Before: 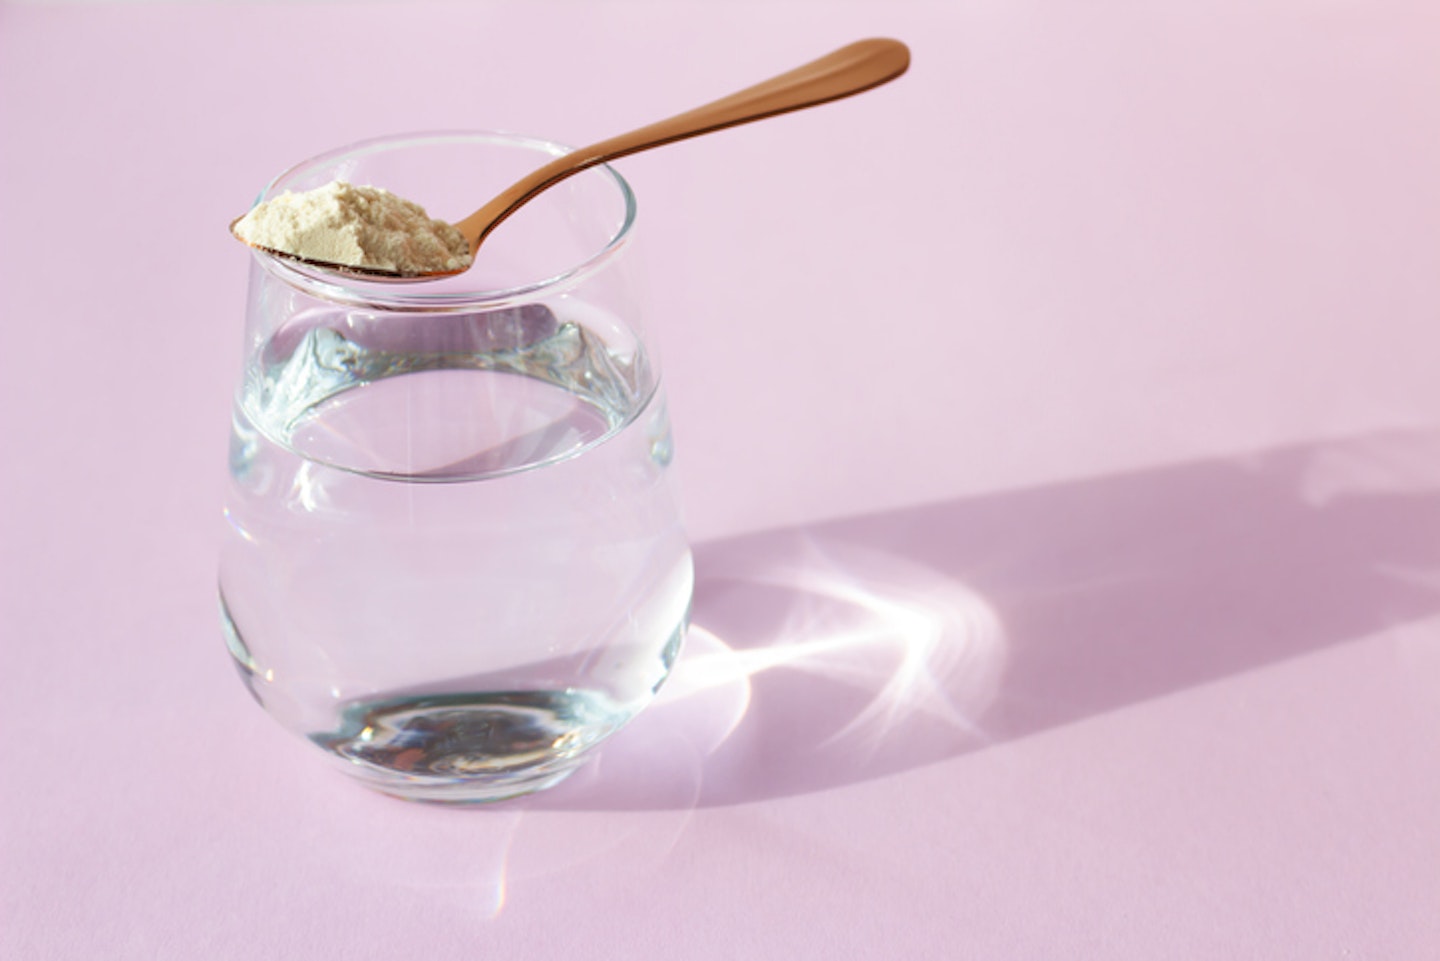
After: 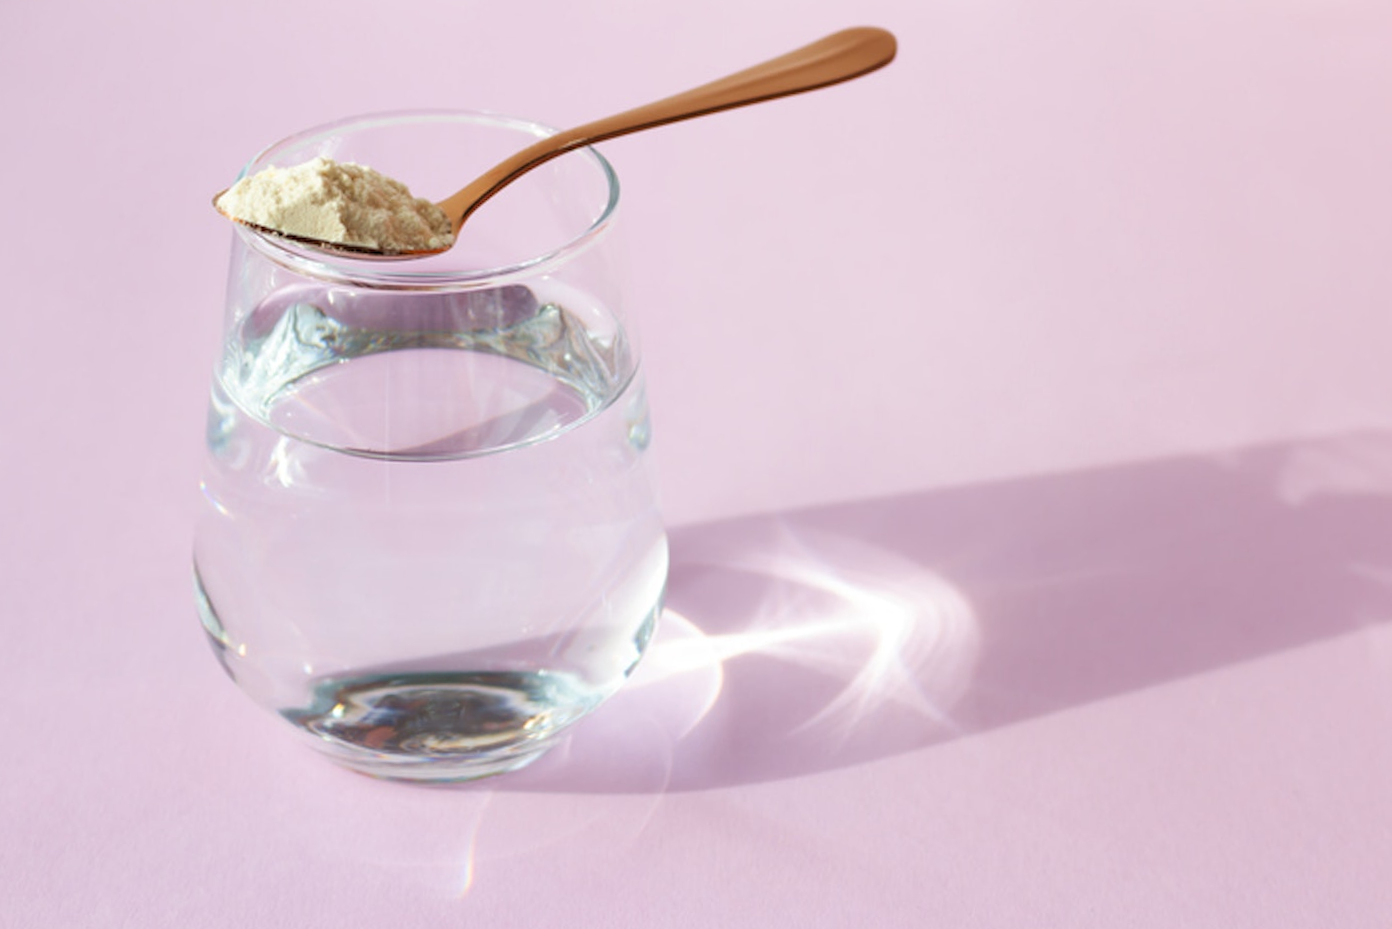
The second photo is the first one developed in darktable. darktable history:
crop and rotate: angle -1.31°
